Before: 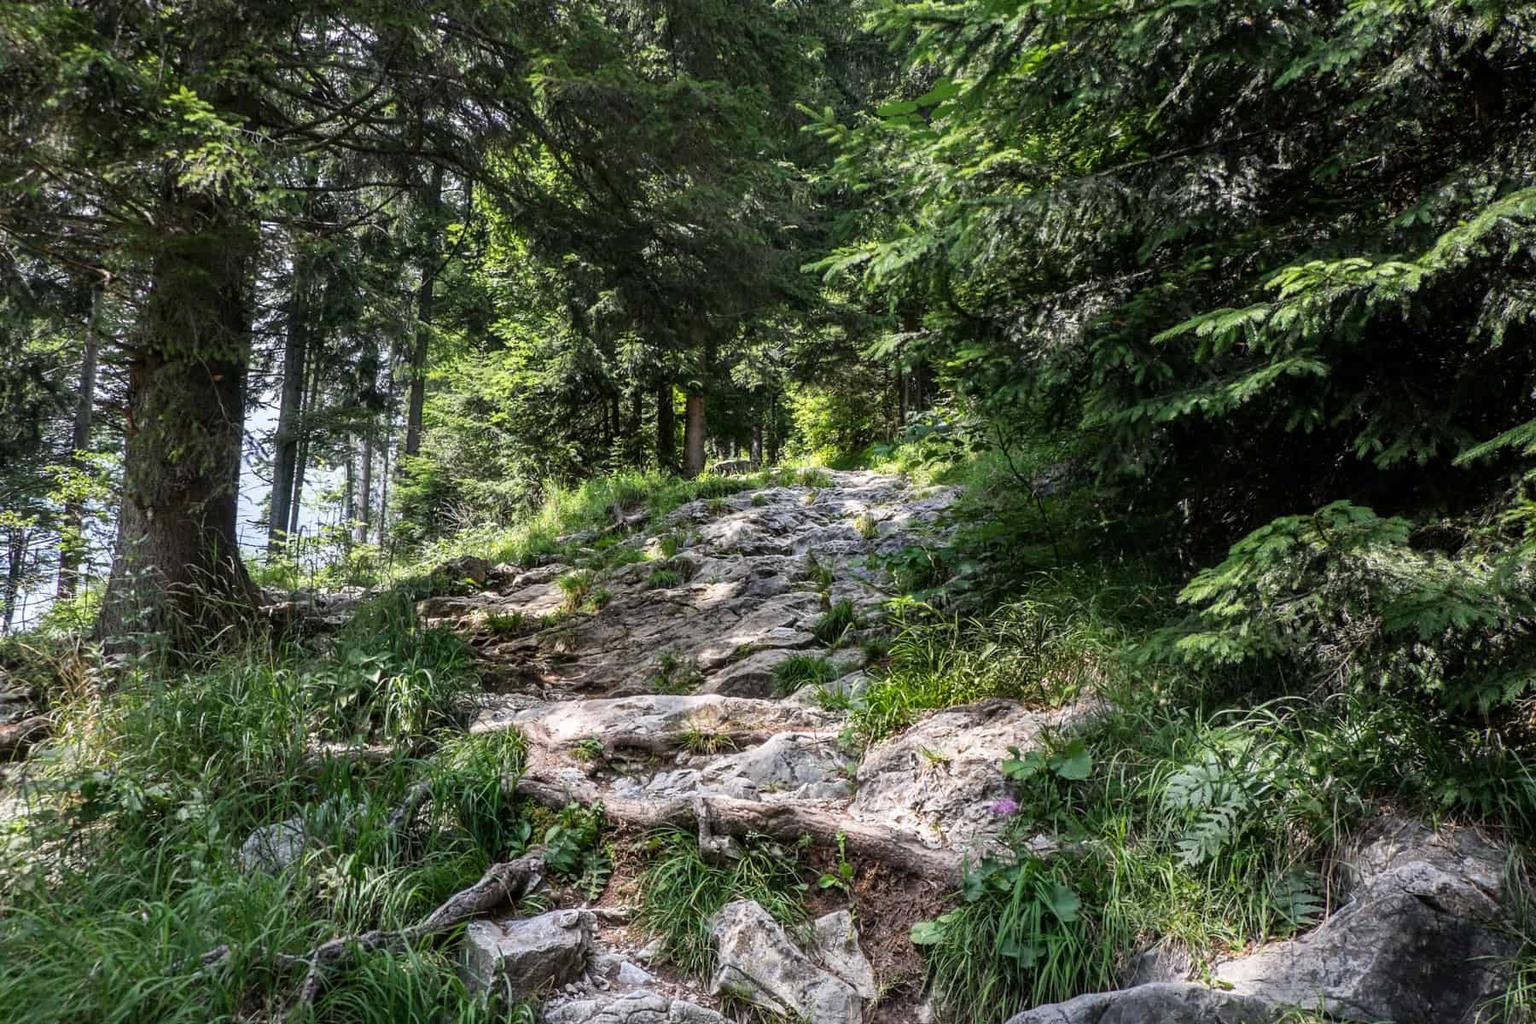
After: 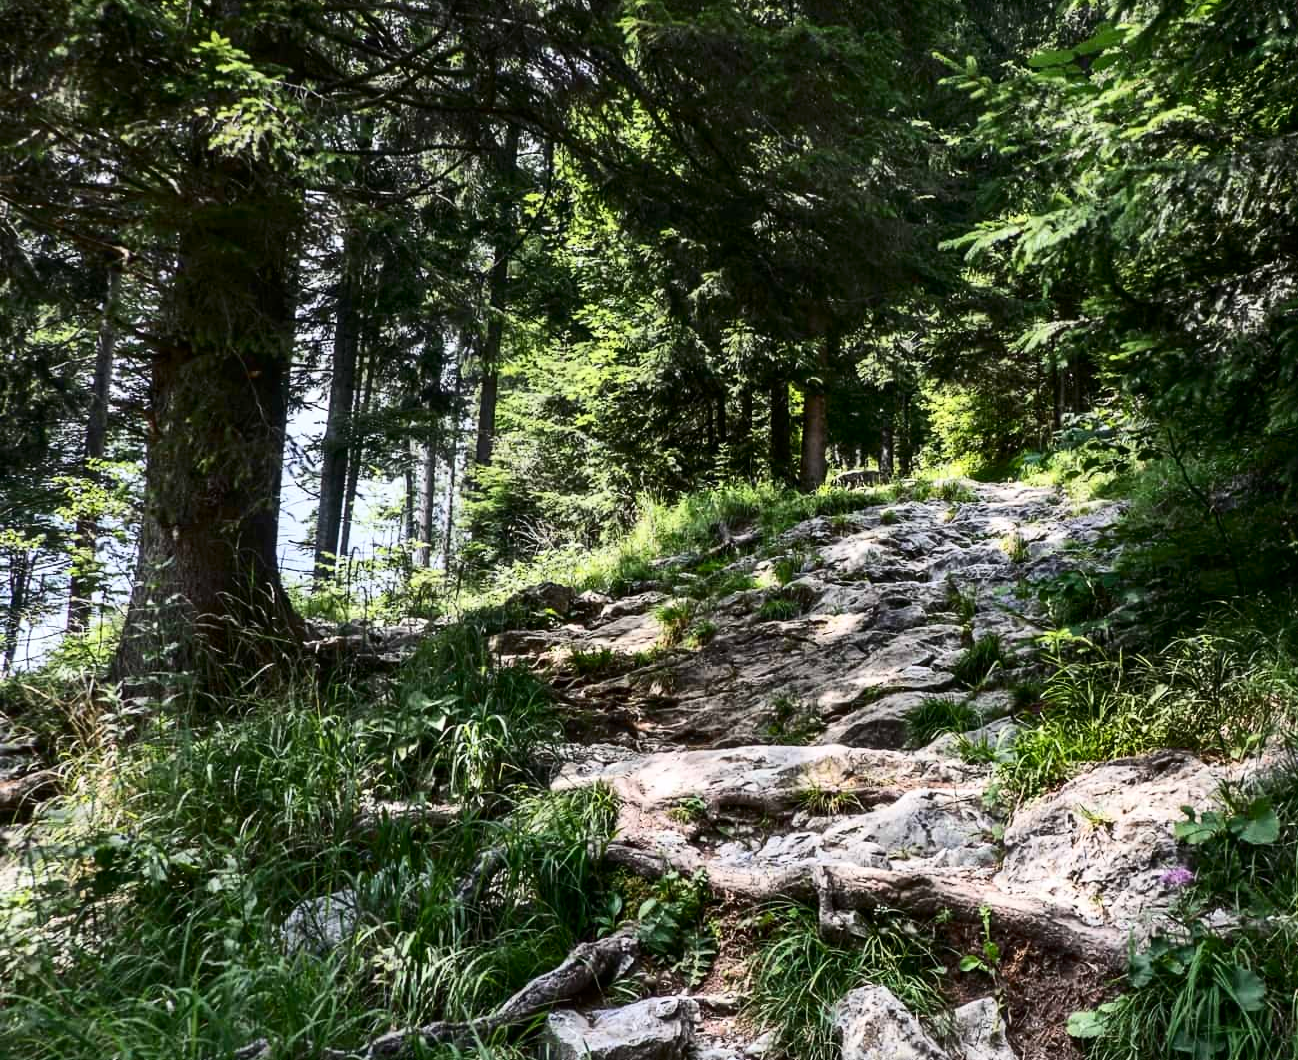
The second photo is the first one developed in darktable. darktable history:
contrast brightness saturation: contrast 0.292
crop: top 5.766%, right 27.872%, bottom 5.552%
